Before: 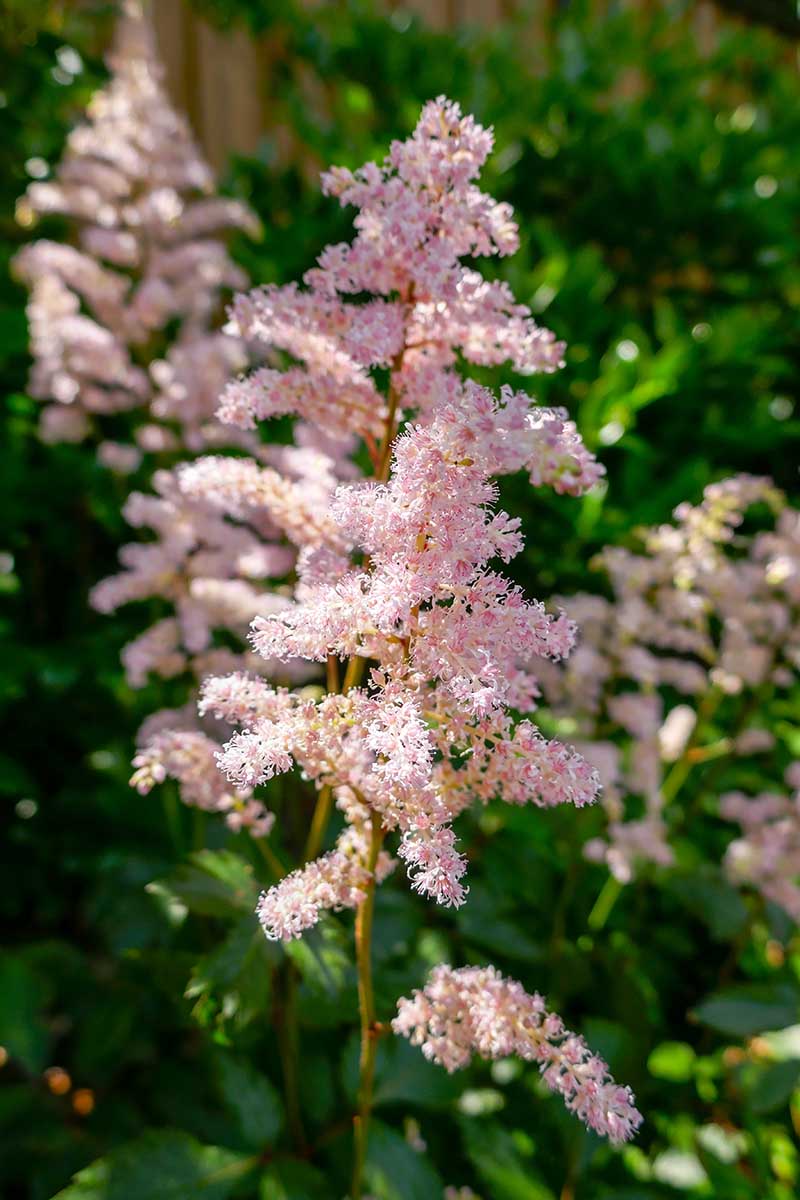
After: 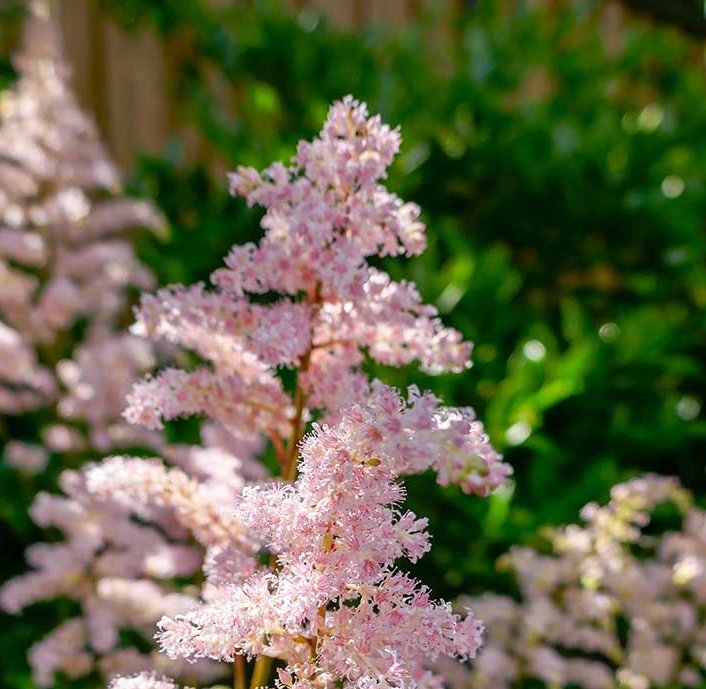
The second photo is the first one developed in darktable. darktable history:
crop and rotate: left 11.665%, bottom 42.528%
